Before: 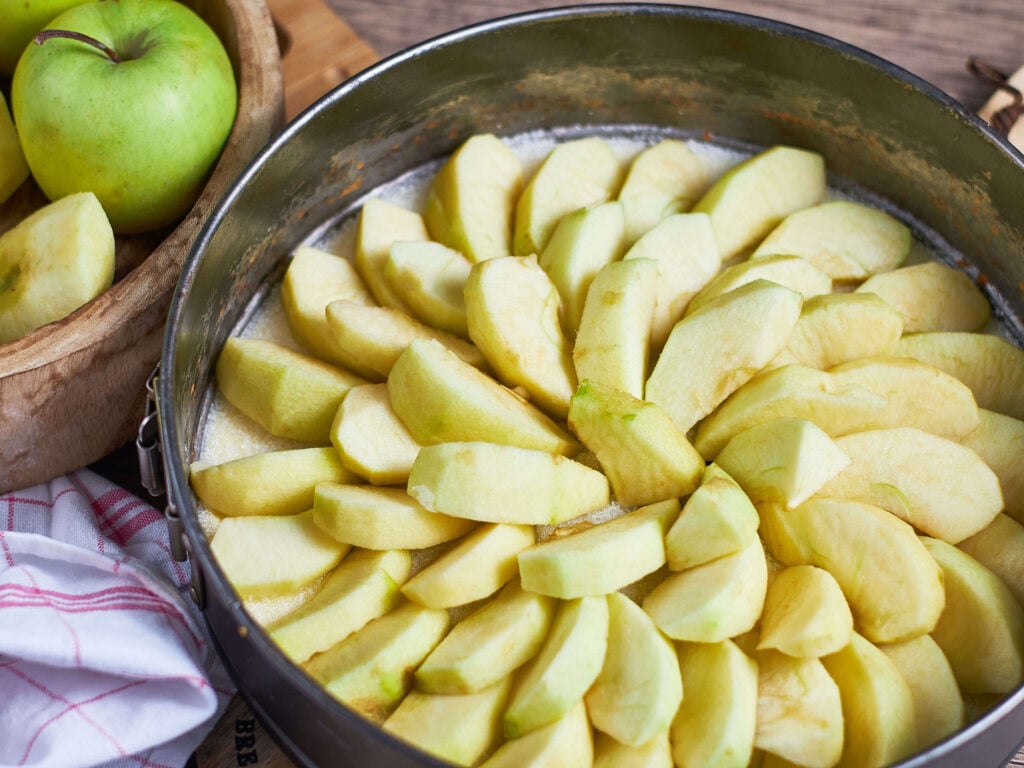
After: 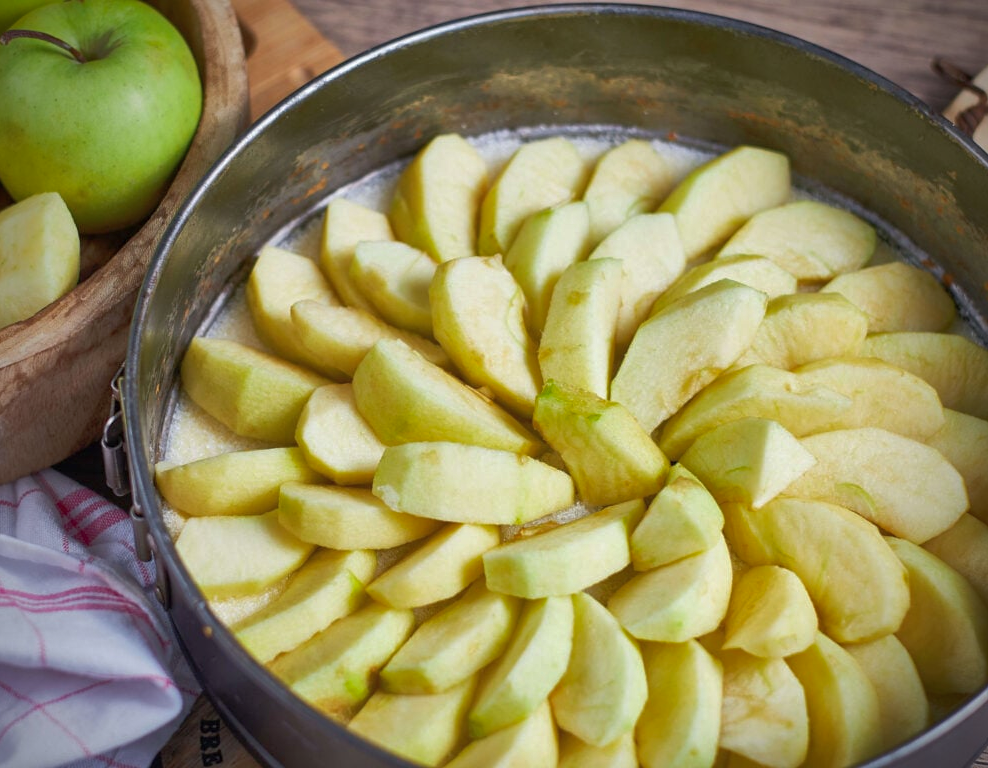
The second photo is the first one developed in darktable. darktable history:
crop and rotate: left 3.491%
shadows and highlights: on, module defaults
vignetting: fall-off start 73.93%, brightness -0.592, saturation 0.003
